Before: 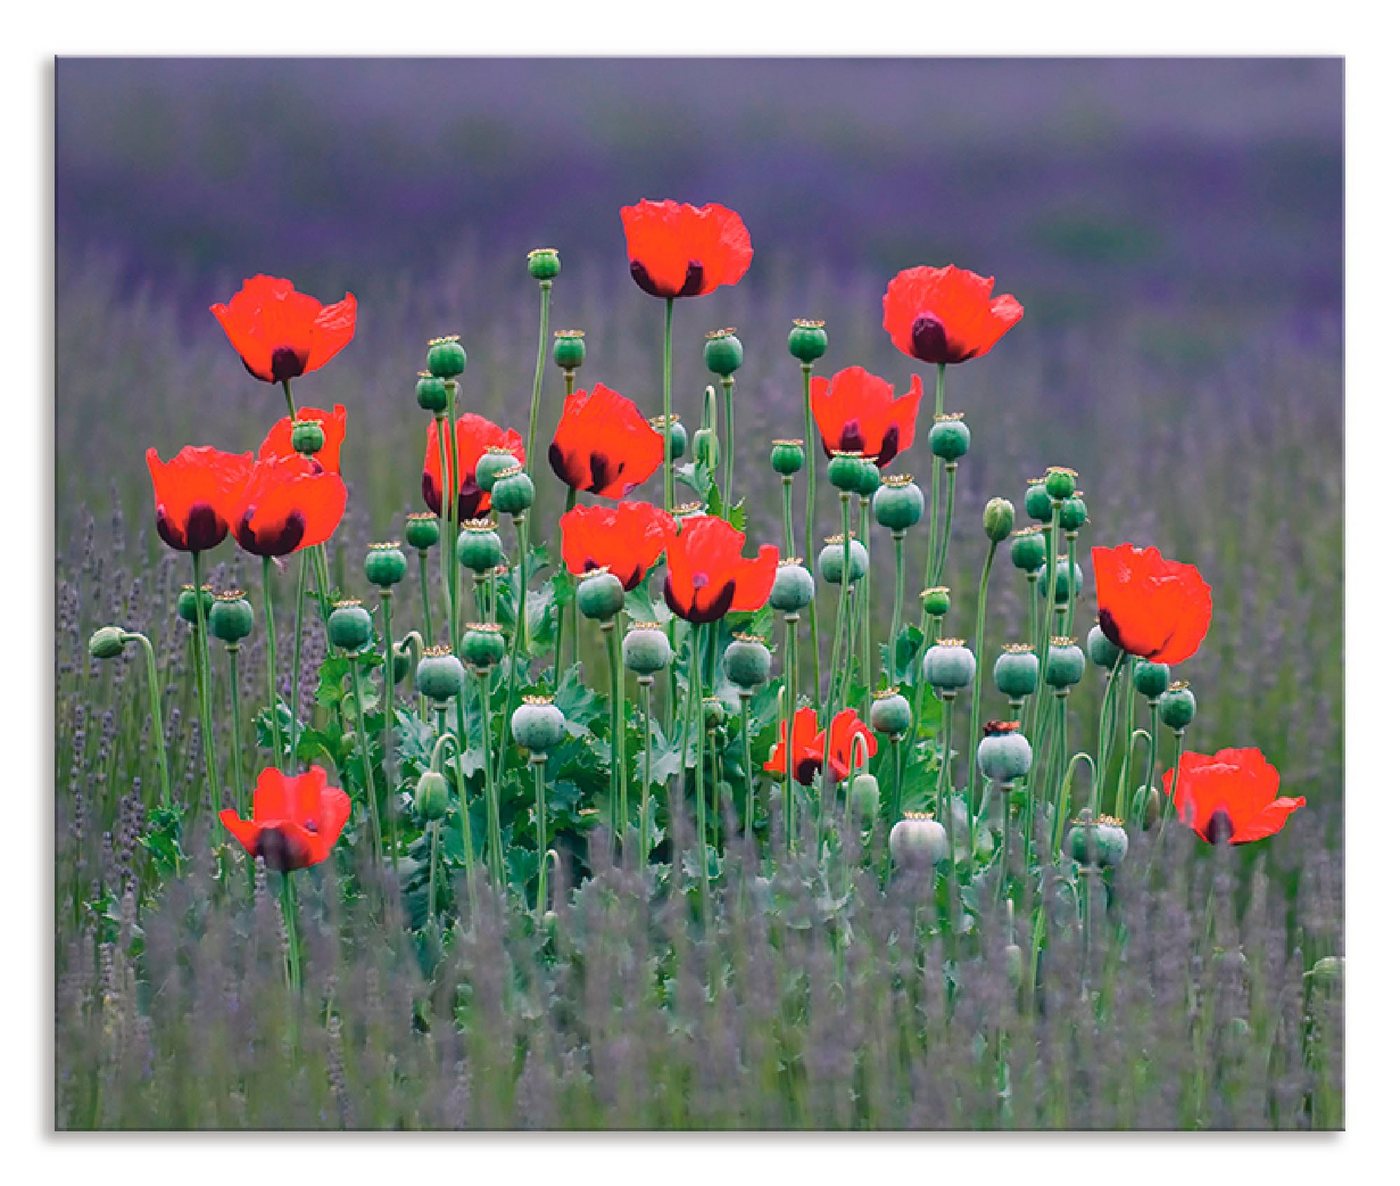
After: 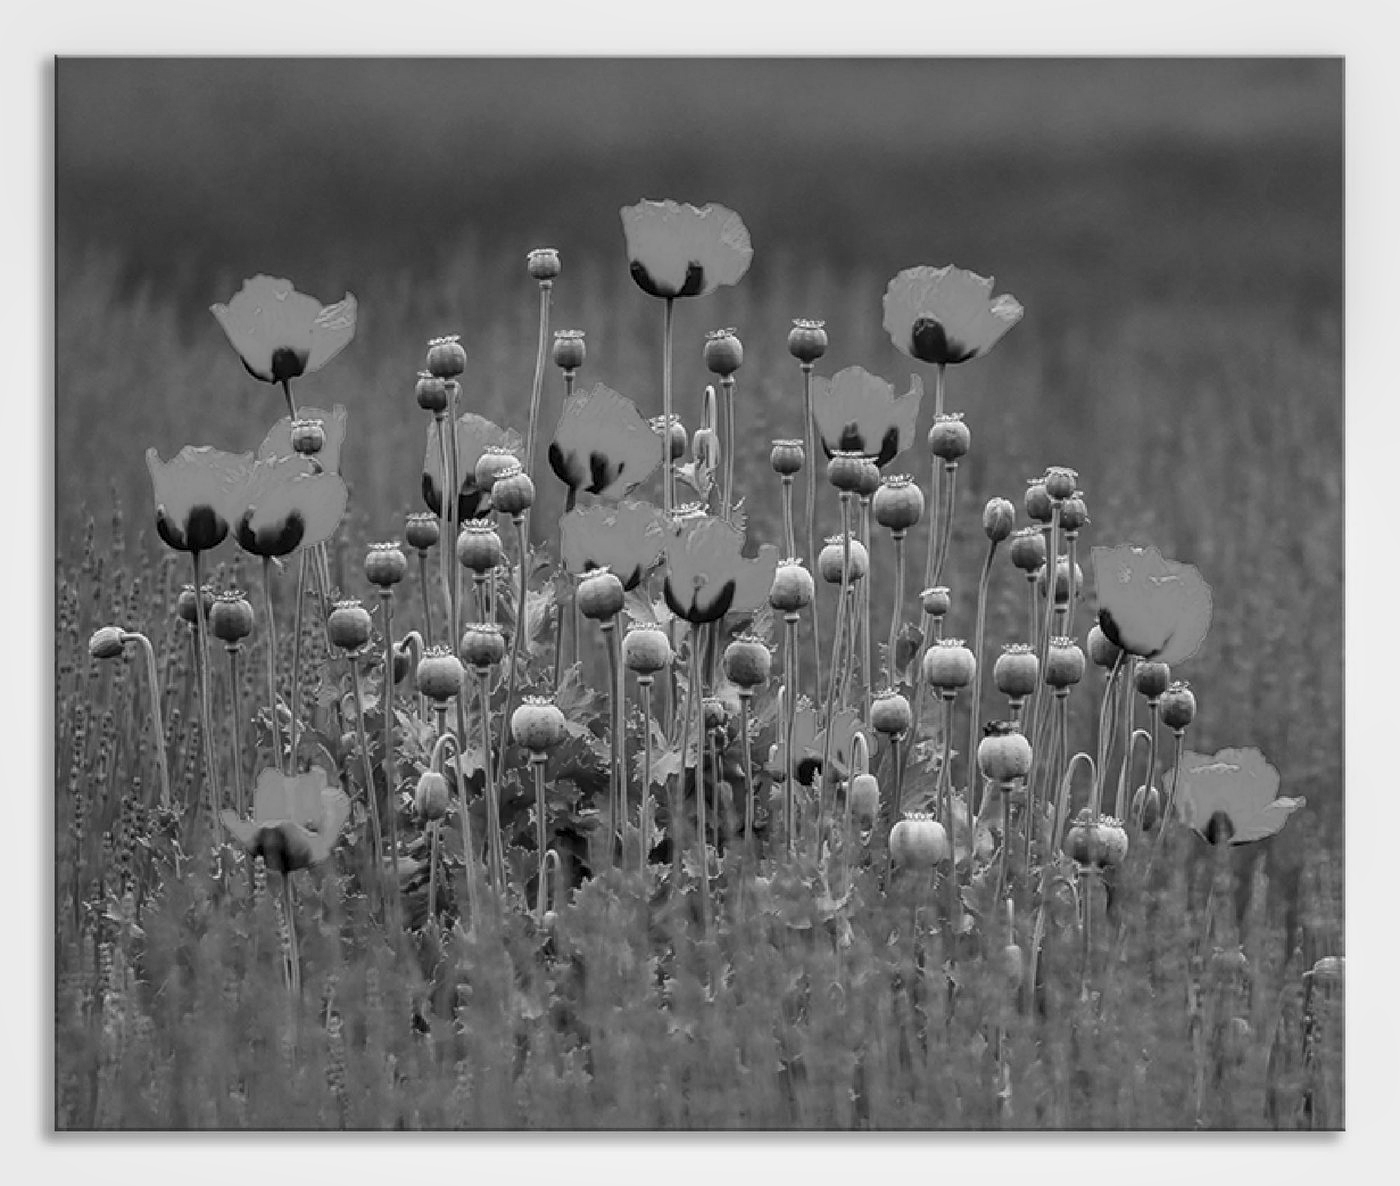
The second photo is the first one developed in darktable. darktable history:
monochrome: a 26.22, b 42.67, size 0.8
local contrast: detail 140%
